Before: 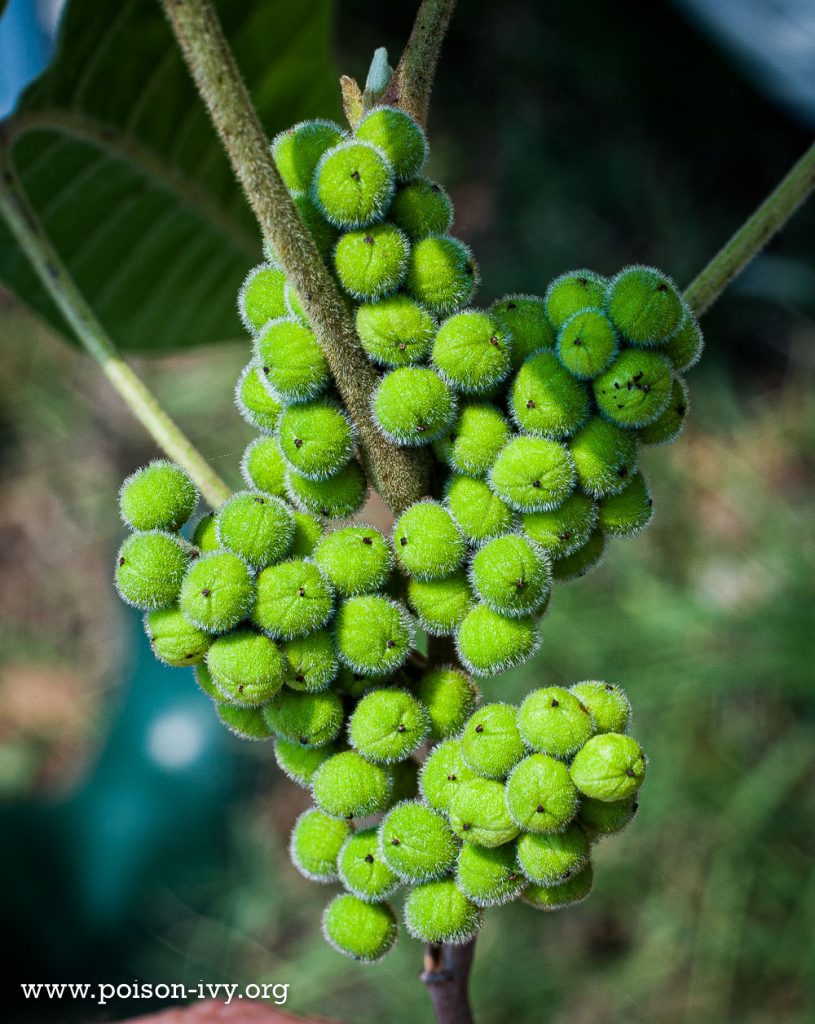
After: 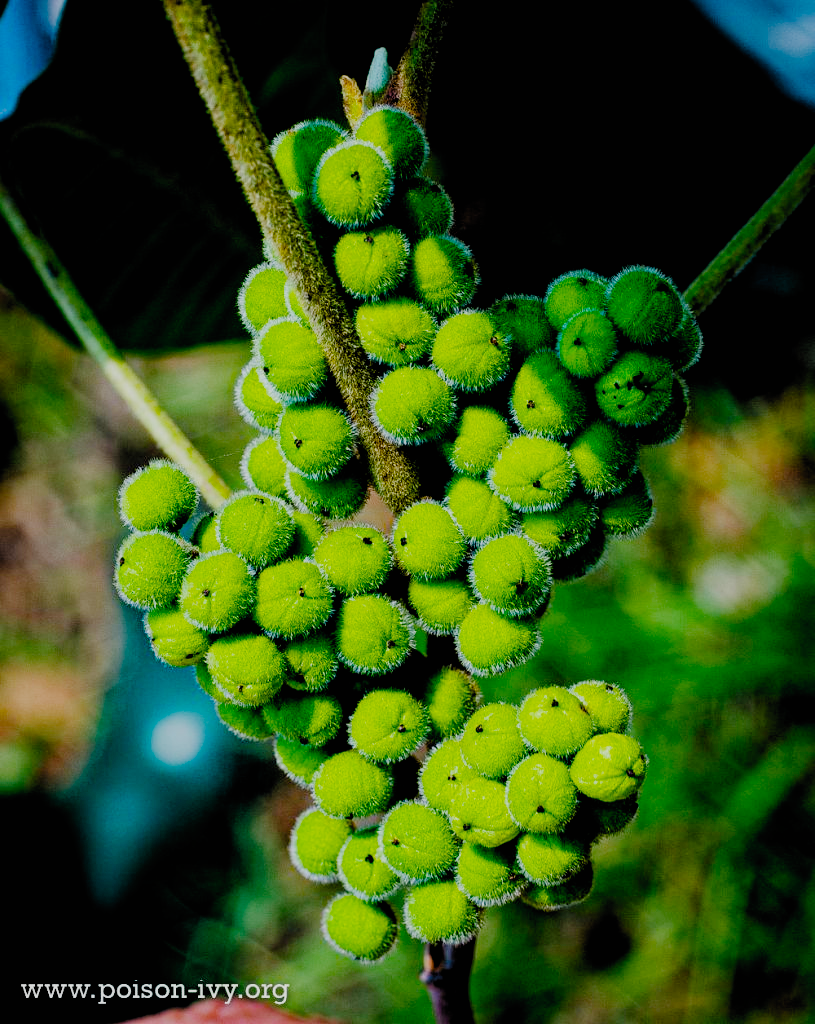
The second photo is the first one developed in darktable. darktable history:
color balance rgb: linear chroma grading › global chroma 15%, perceptual saturation grading › global saturation 30%
filmic rgb: black relative exposure -2.85 EV, white relative exposure 4.56 EV, hardness 1.77, contrast 1.25, preserve chrominance no, color science v5 (2021)
